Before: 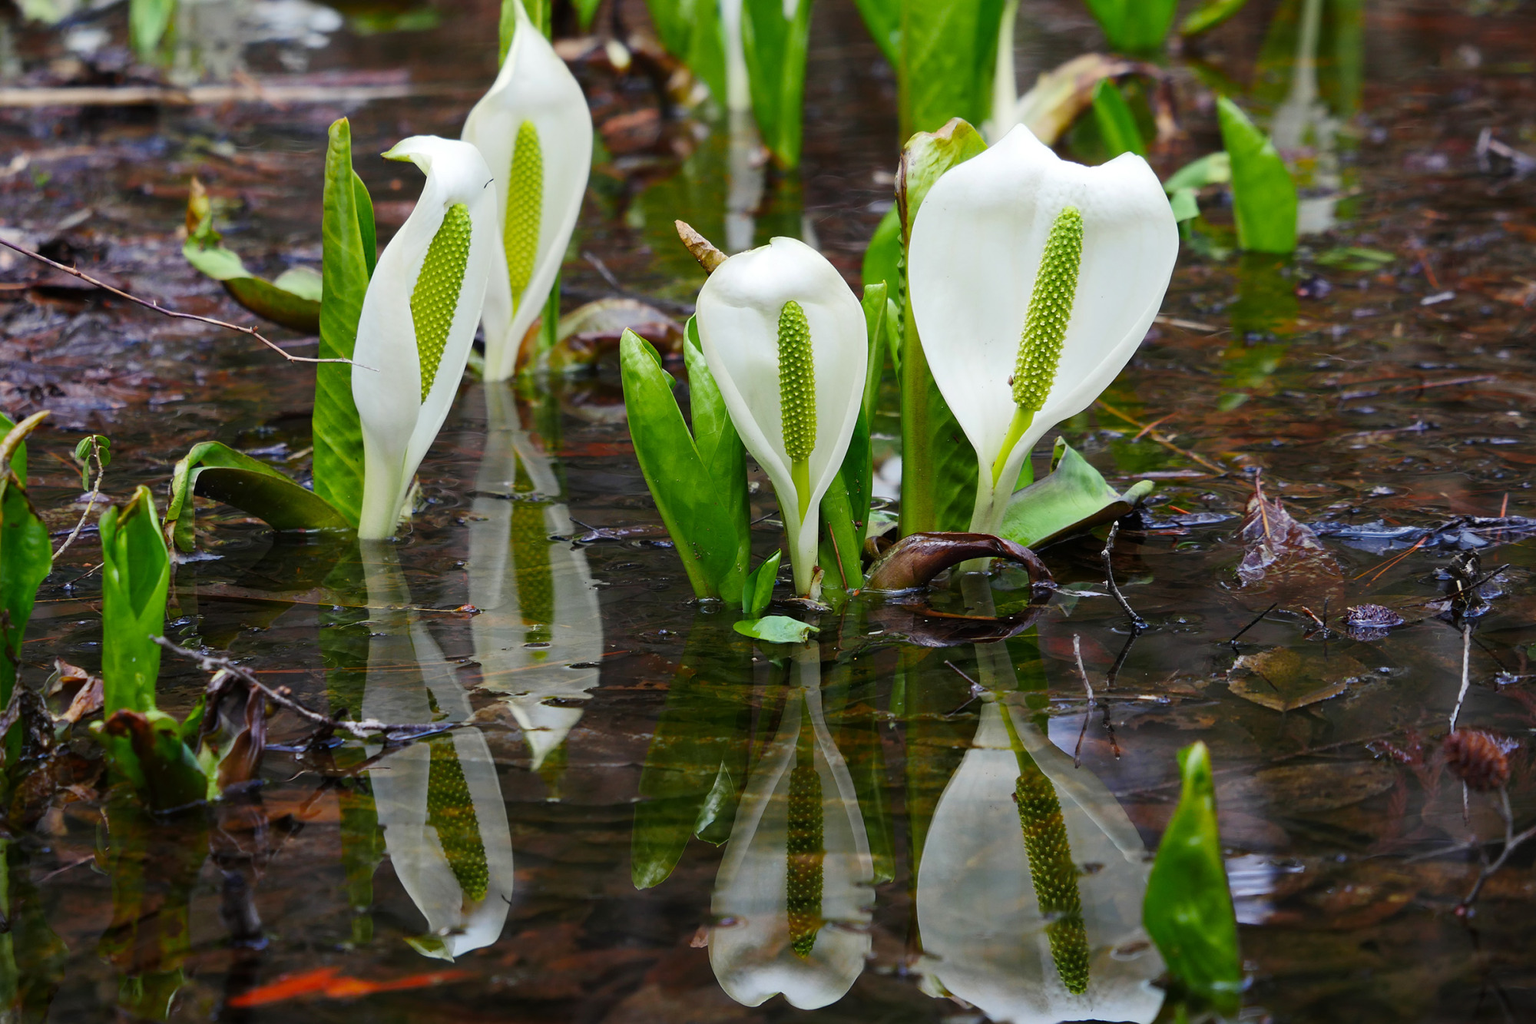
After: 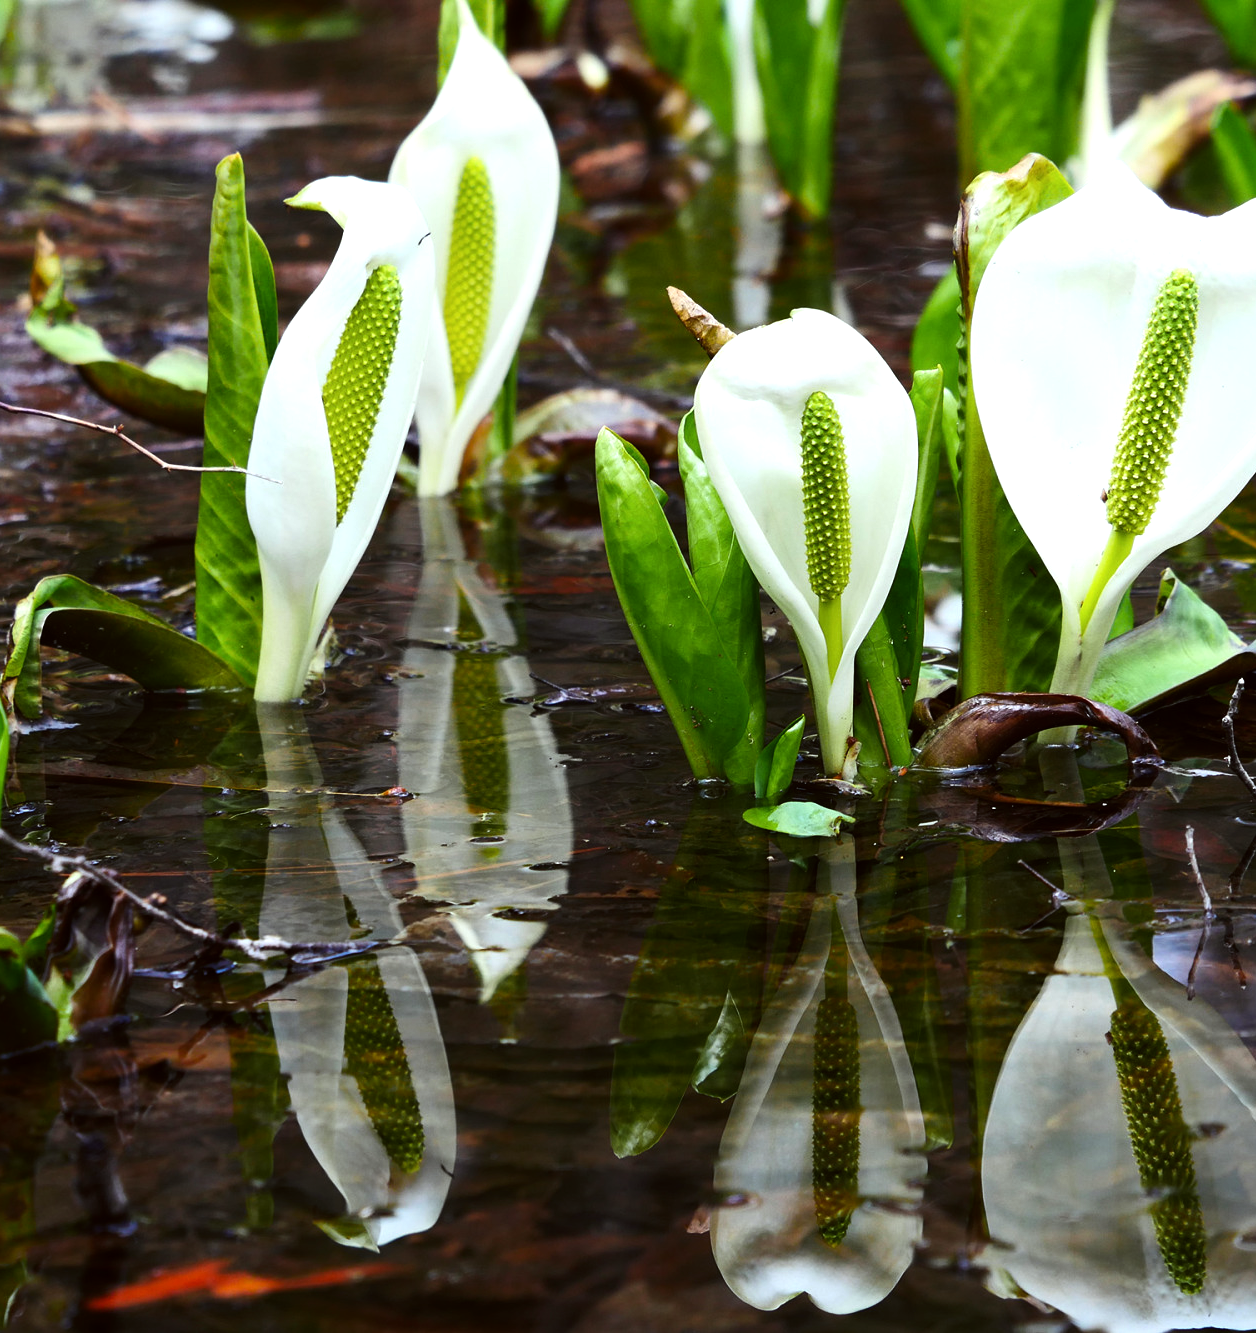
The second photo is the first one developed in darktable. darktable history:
tone equalizer: -8 EV -0.75 EV, -7 EV -0.7 EV, -6 EV -0.6 EV, -5 EV -0.4 EV, -3 EV 0.4 EV, -2 EV 0.6 EV, -1 EV 0.7 EV, +0 EV 0.75 EV, edges refinement/feathering 500, mask exposure compensation -1.57 EV, preserve details no
color correction: highlights a* -2.73, highlights b* -2.09, shadows a* 2.41, shadows b* 2.73
crop: left 10.644%, right 26.528%
